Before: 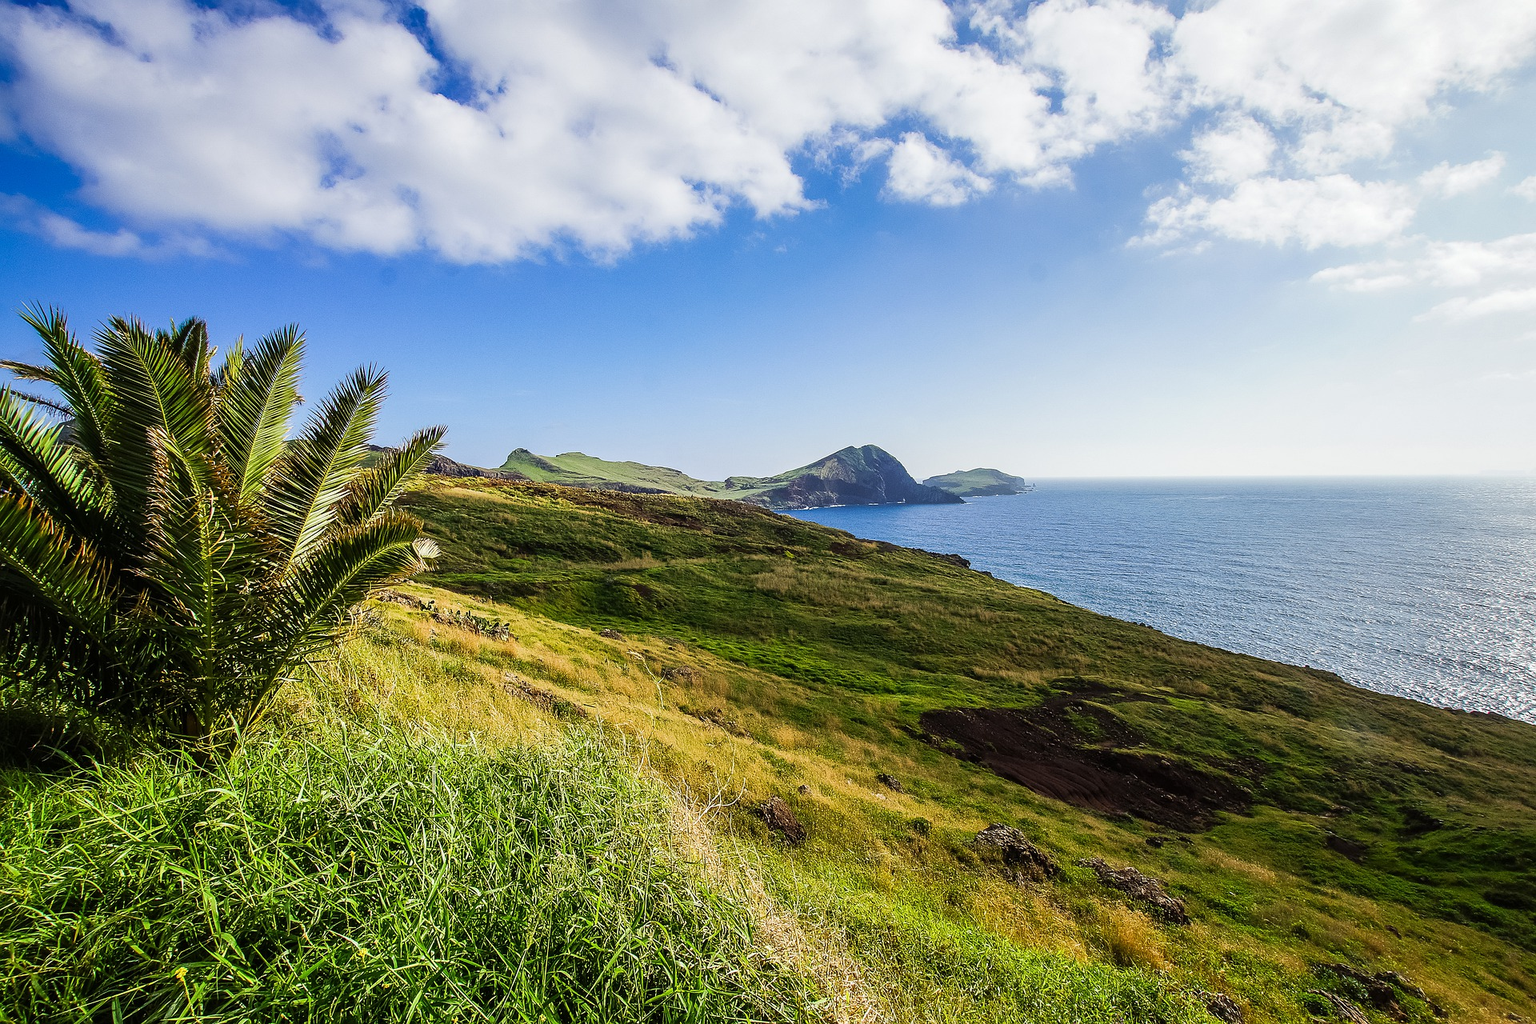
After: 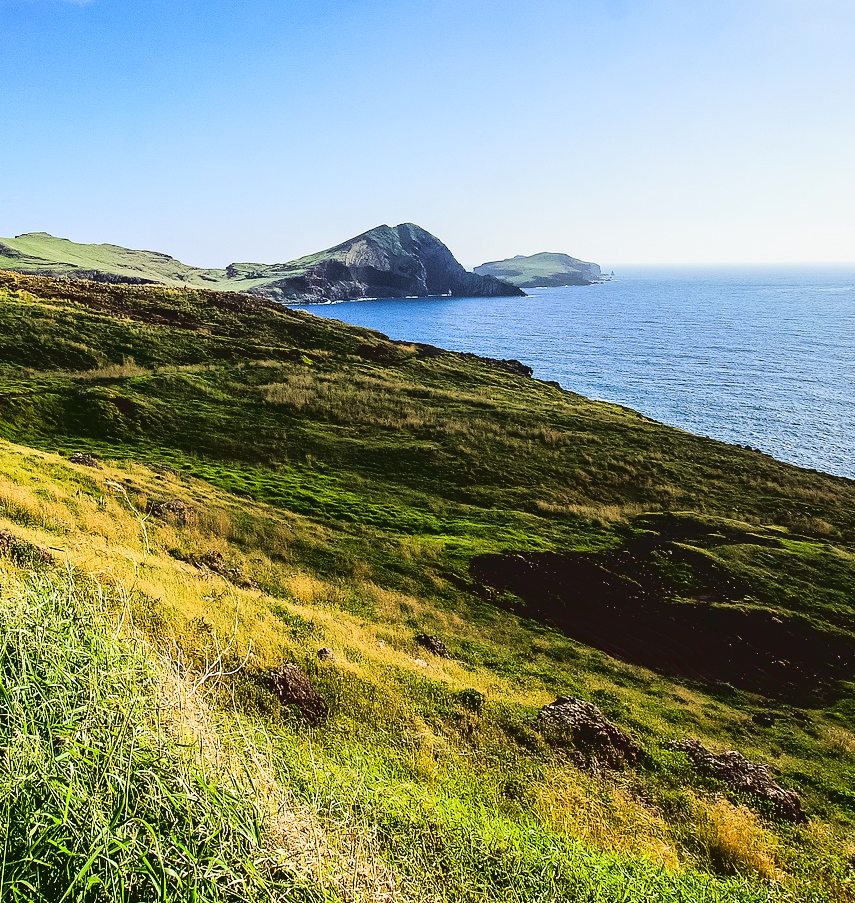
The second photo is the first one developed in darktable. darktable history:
crop: left 35.418%, top 26.055%, right 20.039%, bottom 3.356%
tone curve: curves: ch0 [(0, 0) (0.003, 0.068) (0.011, 0.068) (0.025, 0.068) (0.044, 0.068) (0.069, 0.072) (0.1, 0.072) (0.136, 0.077) (0.177, 0.095) (0.224, 0.126) (0.277, 0.2) (0.335, 0.3) (0.399, 0.407) (0.468, 0.52) (0.543, 0.624) (0.623, 0.721) (0.709, 0.811) (0.801, 0.88) (0.898, 0.942) (1, 1)], color space Lab, linked channels, preserve colors none
